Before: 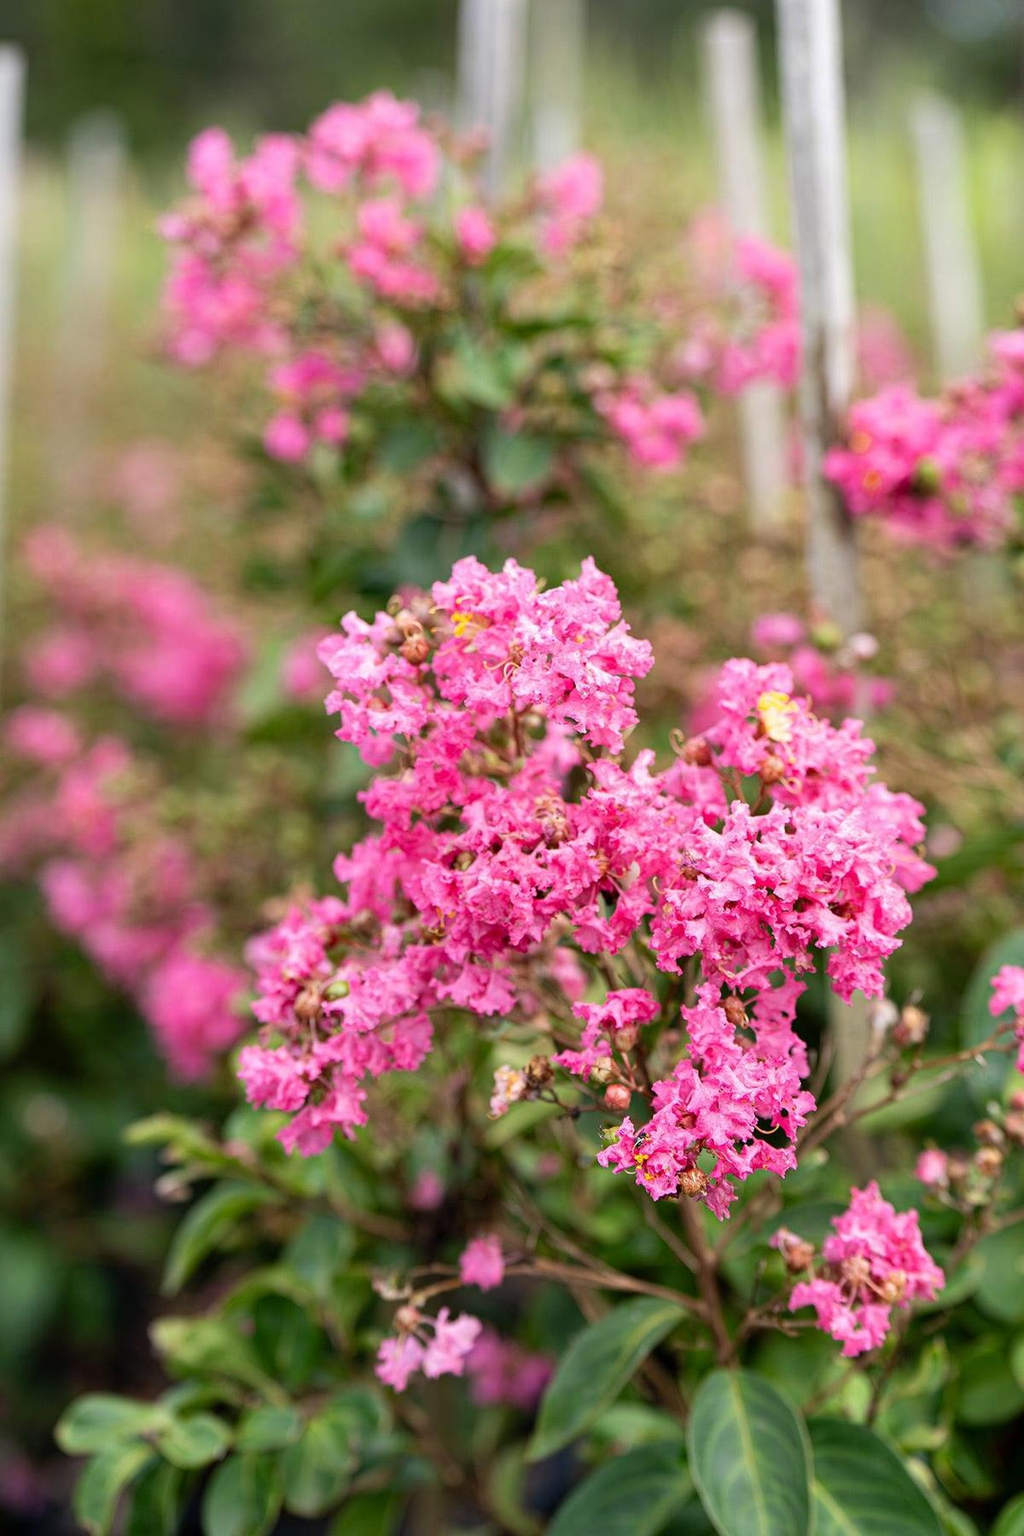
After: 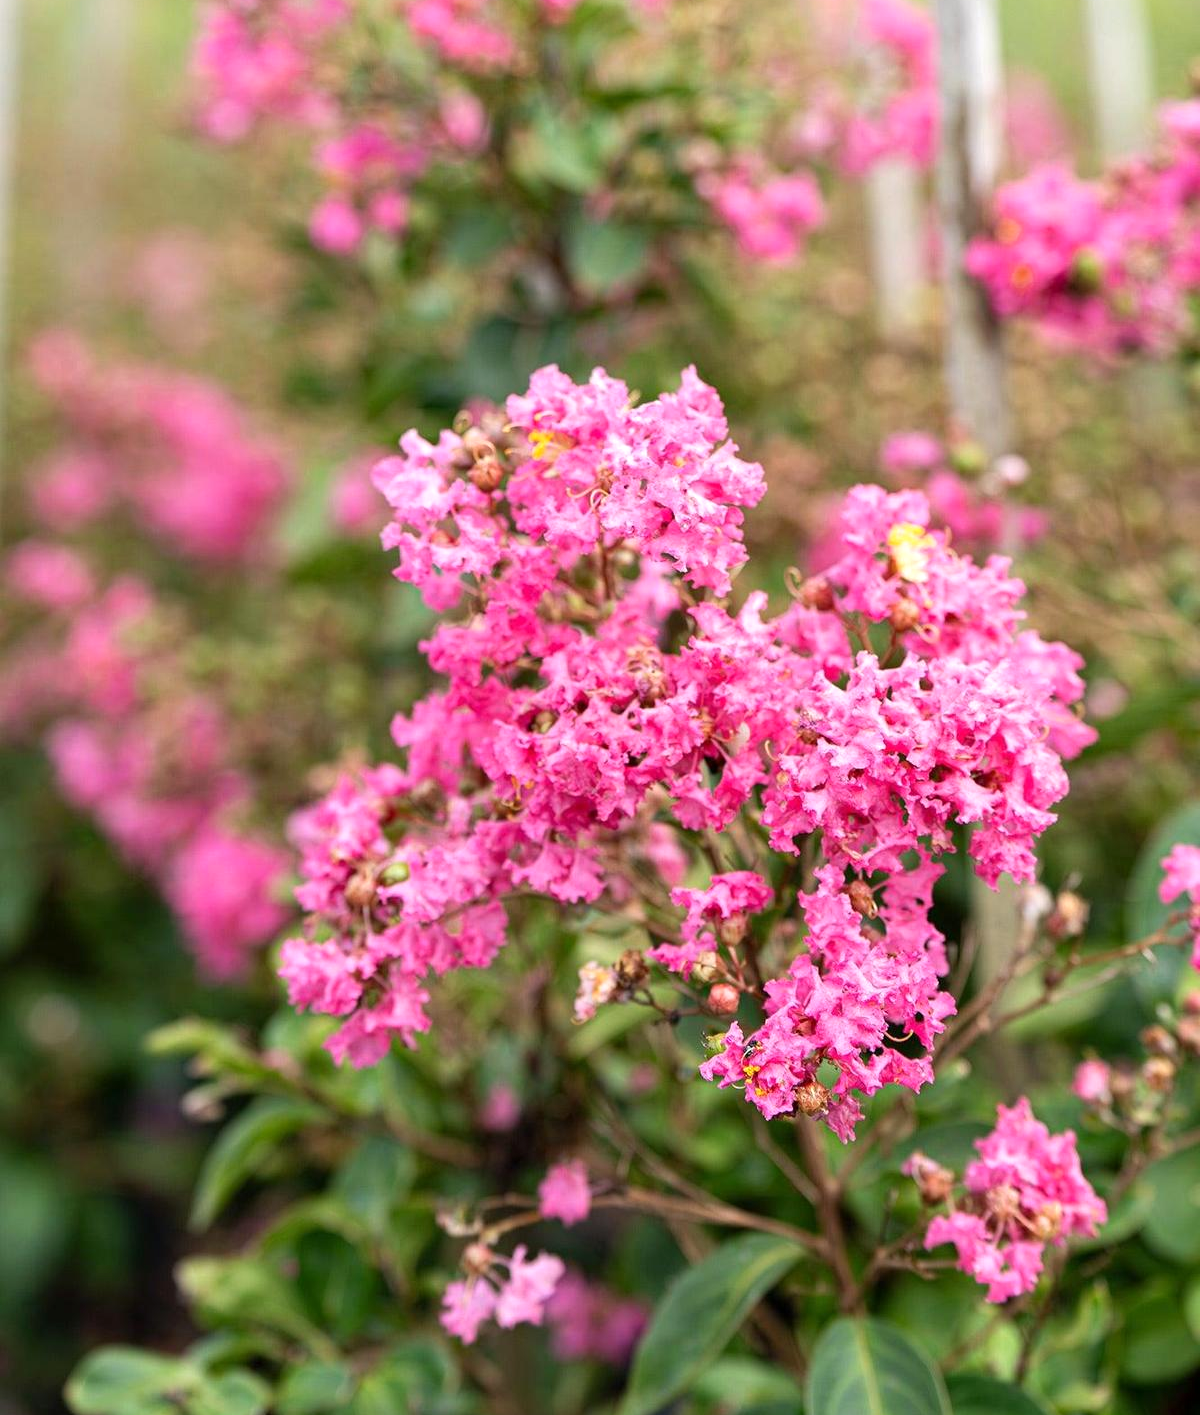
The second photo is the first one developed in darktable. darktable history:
crop and rotate: top 15.978%, bottom 5.387%
exposure: exposure 0.201 EV, compensate highlight preservation false
